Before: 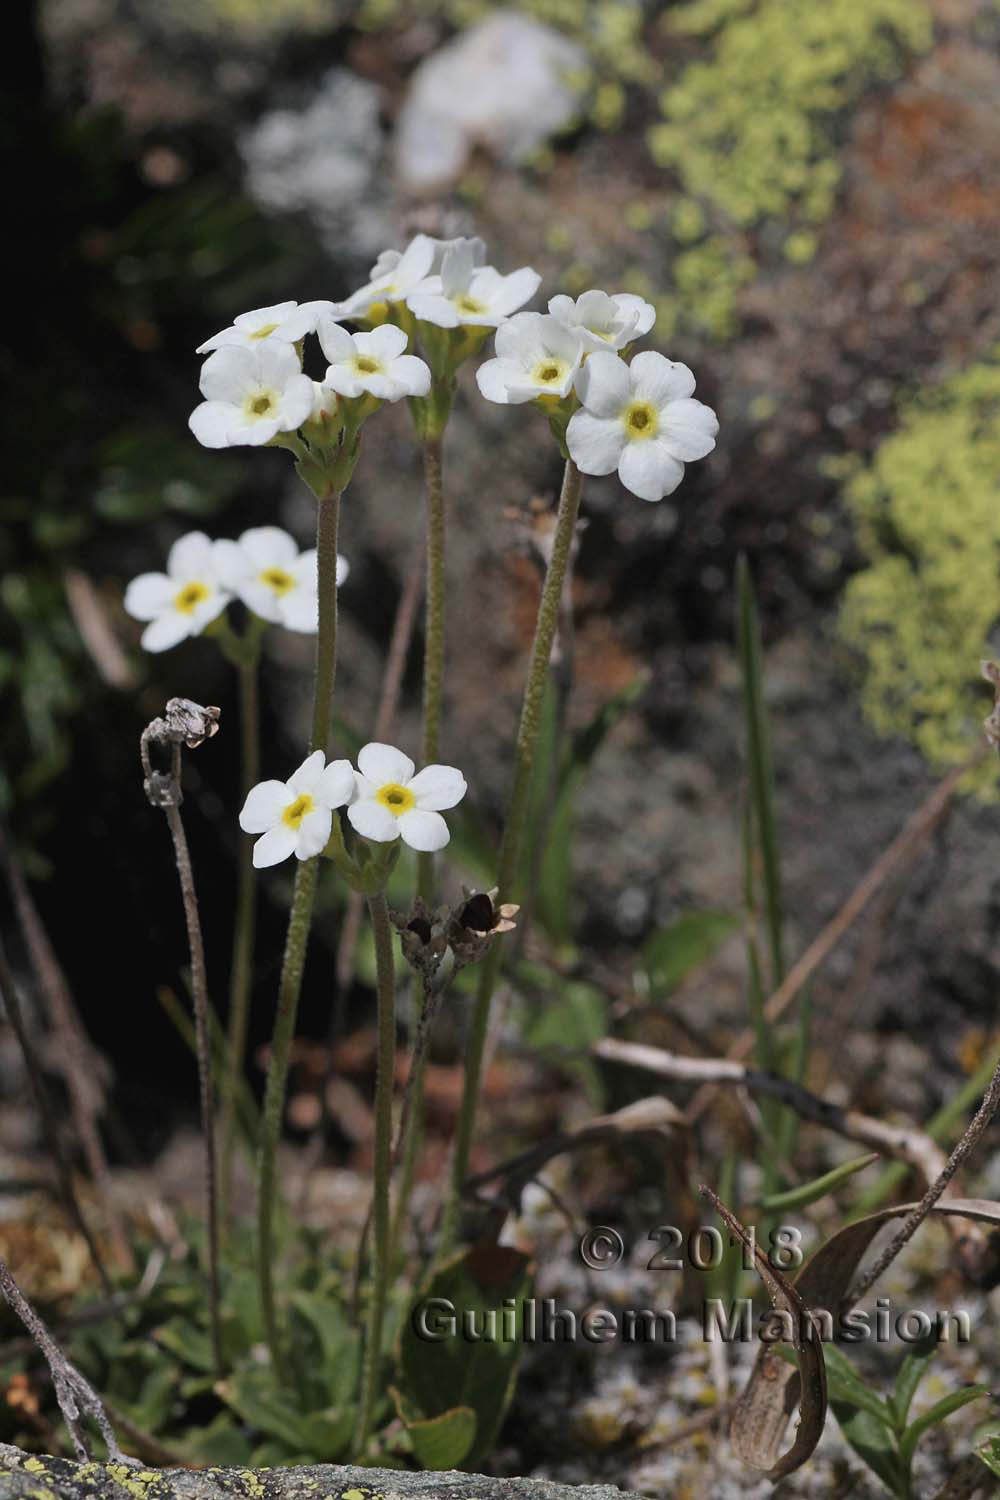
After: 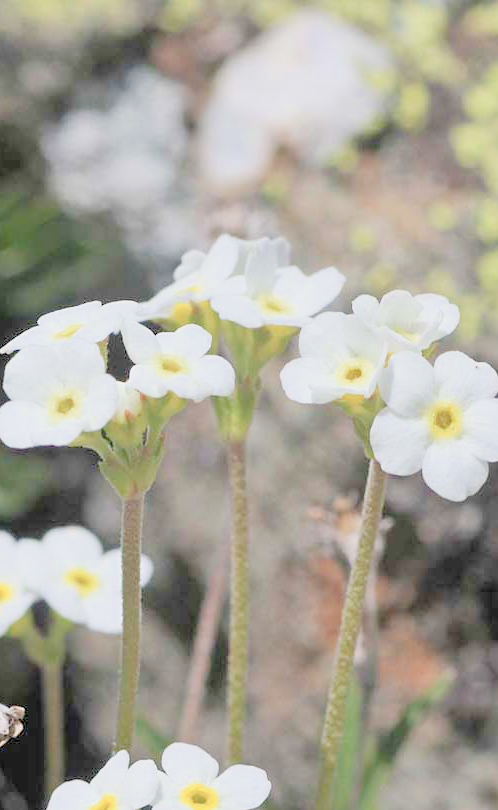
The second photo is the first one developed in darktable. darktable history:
exposure: exposure 2.933 EV, compensate highlight preservation false
color zones: curves: ch0 [(0.004, 0.388) (0.125, 0.392) (0.25, 0.404) (0.375, 0.5) (0.5, 0.5) (0.625, 0.5) (0.75, 0.5) (0.875, 0.5)]; ch1 [(0, 0.5) (0.125, 0.5) (0.25, 0.5) (0.375, 0.124) (0.524, 0.124) (0.645, 0.128) (0.789, 0.132) (0.914, 0.096) (0.998, 0.068)], mix -124.06%
filmic rgb: black relative exposure -4.41 EV, white relative exposure 6.57 EV, threshold 2.95 EV, hardness 1.84, contrast 0.505, enable highlight reconstruction true
crop: left 19.676%, right 30.491%, bottom 45.936%
